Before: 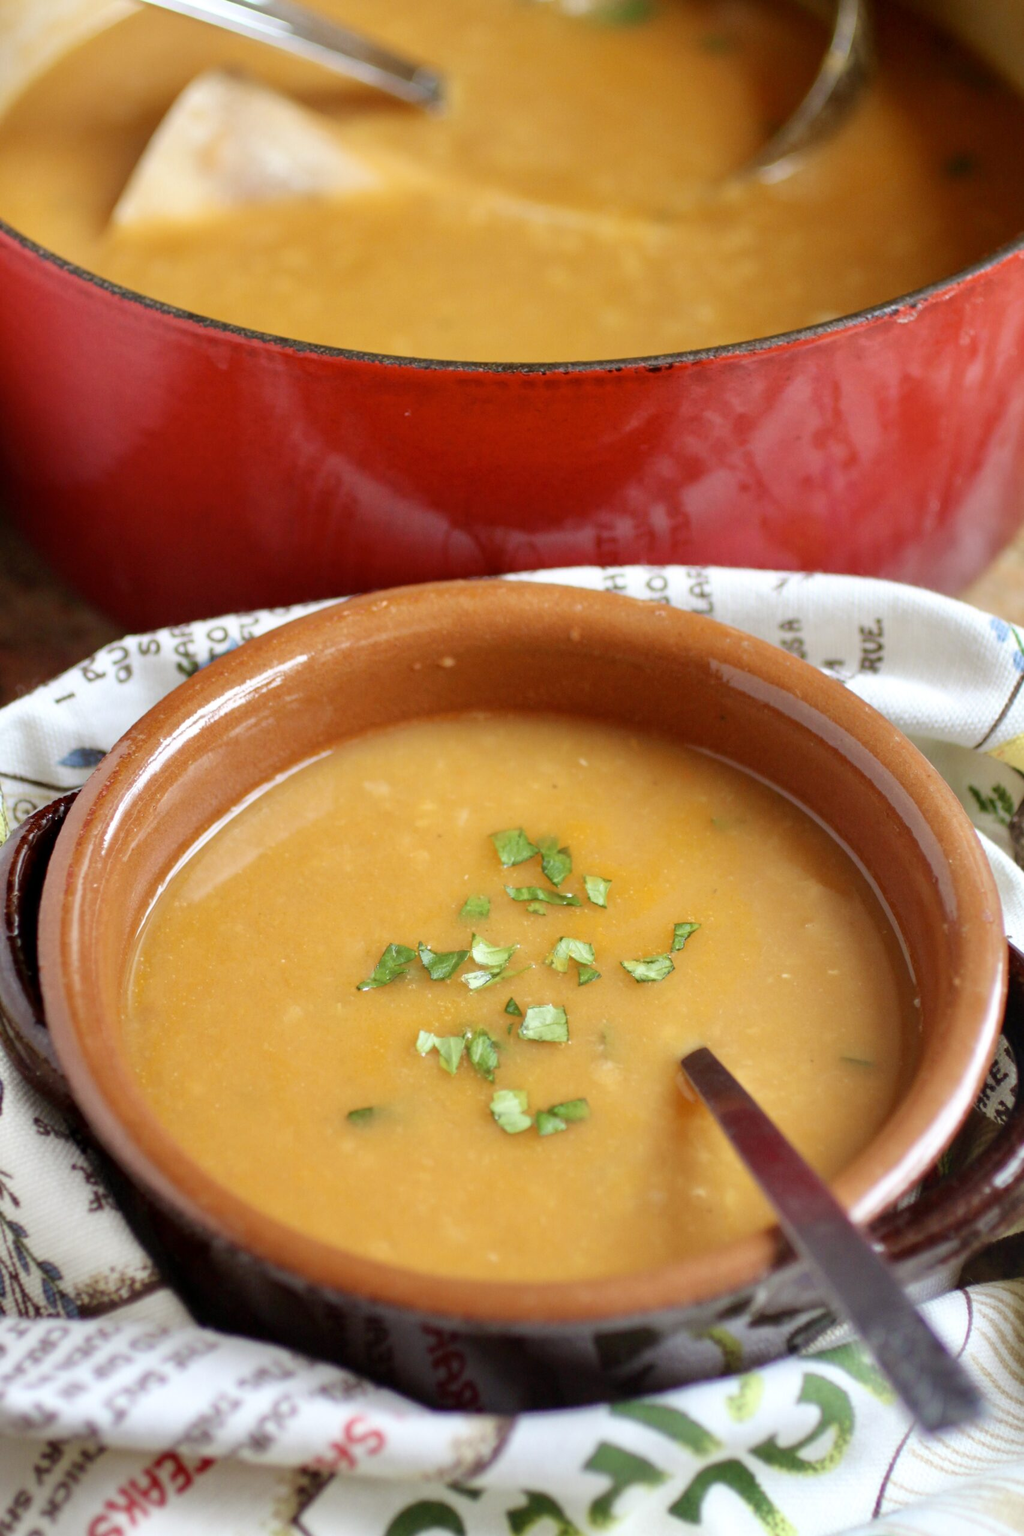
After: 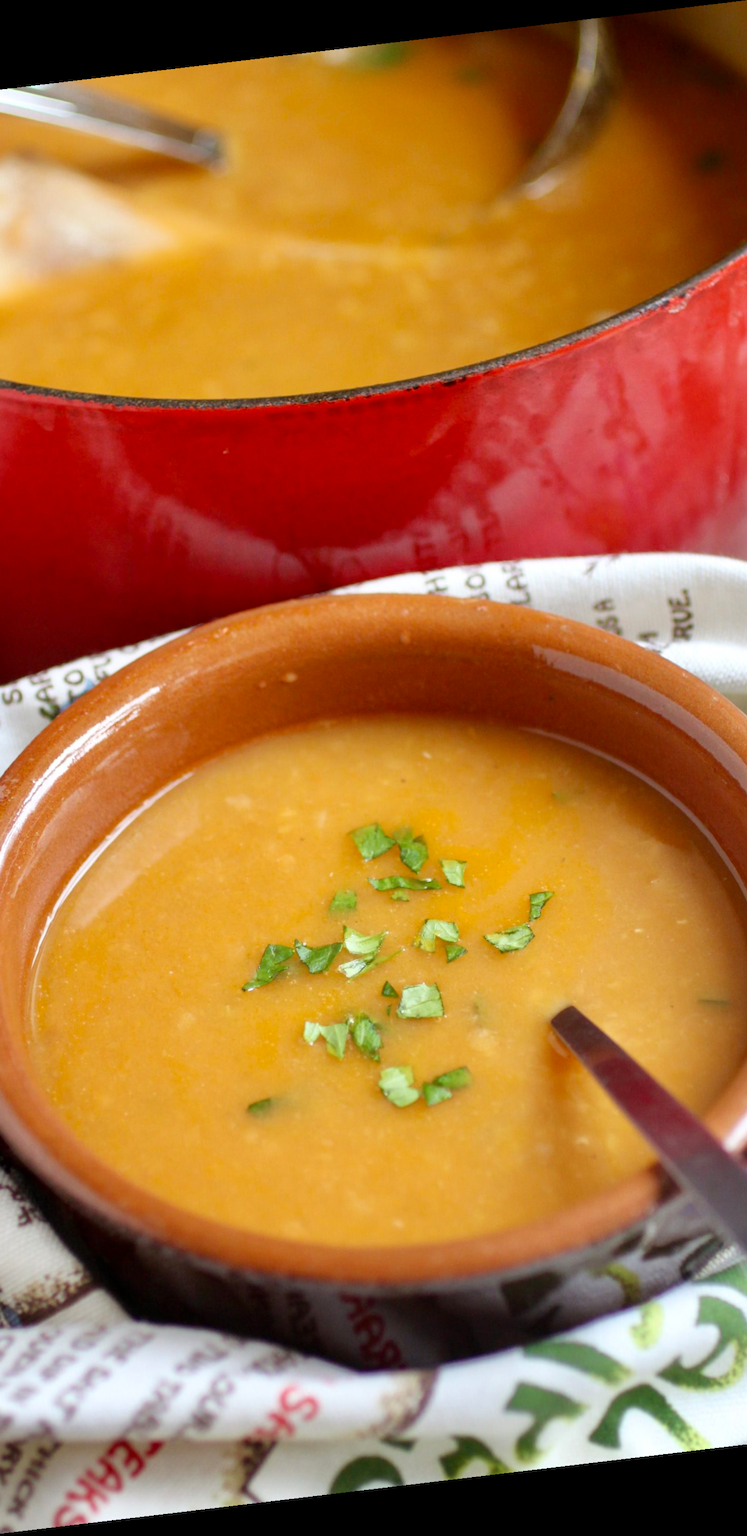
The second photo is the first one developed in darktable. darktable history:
rotate and perspective: rotation -6.83°, automatic cropping off
crop and rotate: left 17.732%, right 15.423%
